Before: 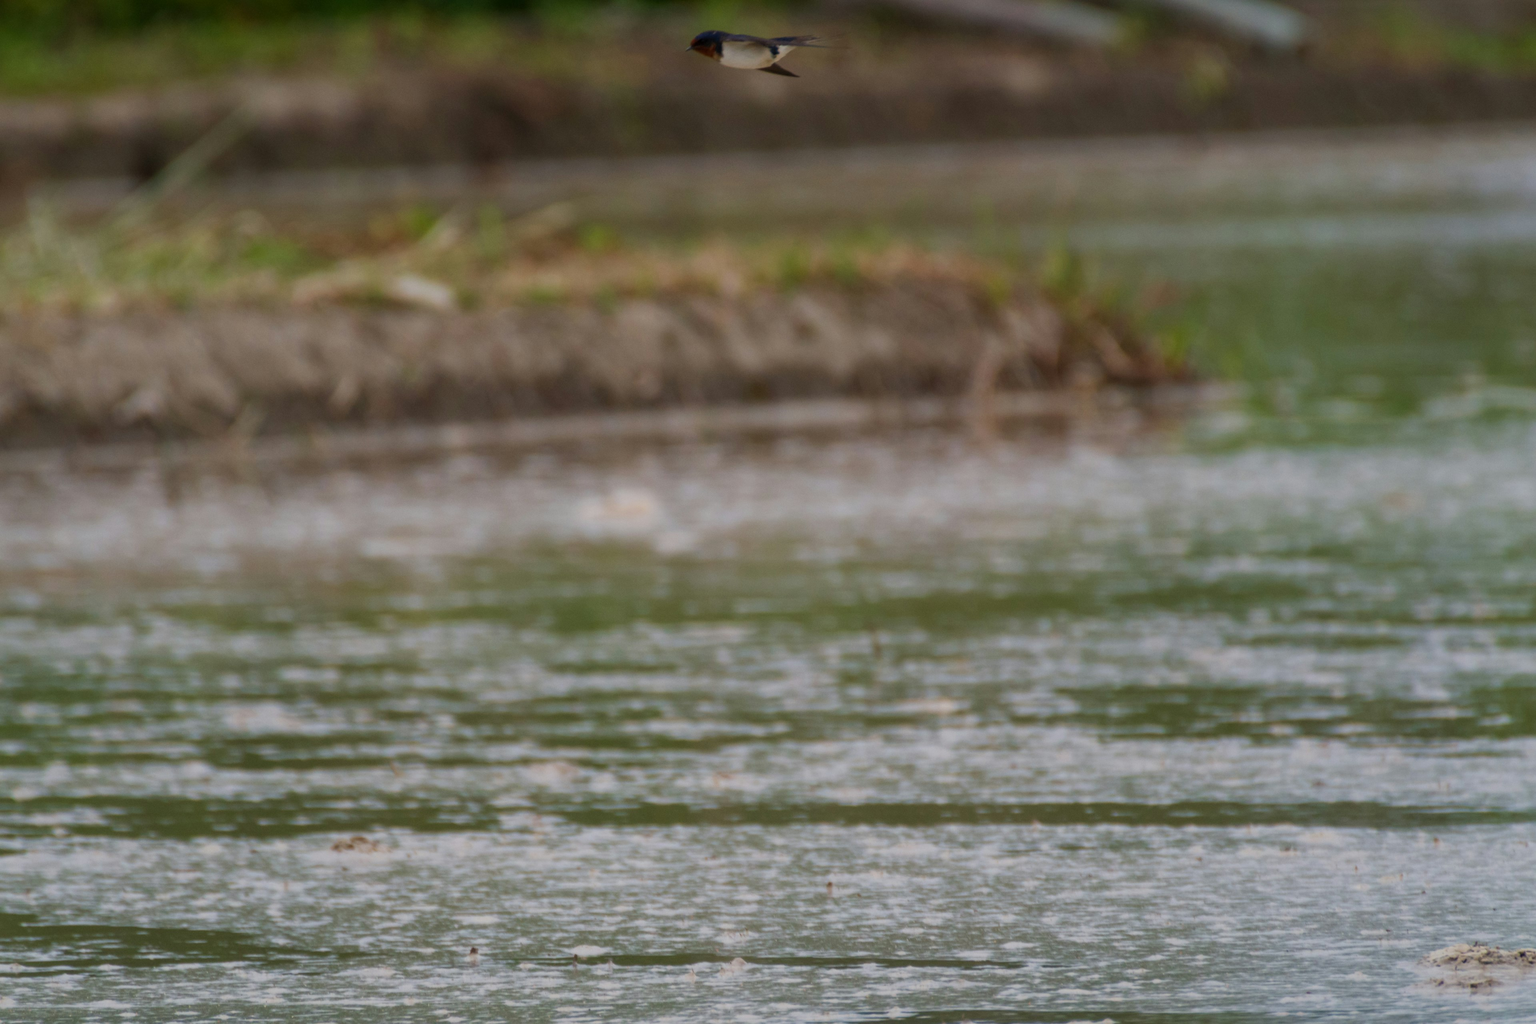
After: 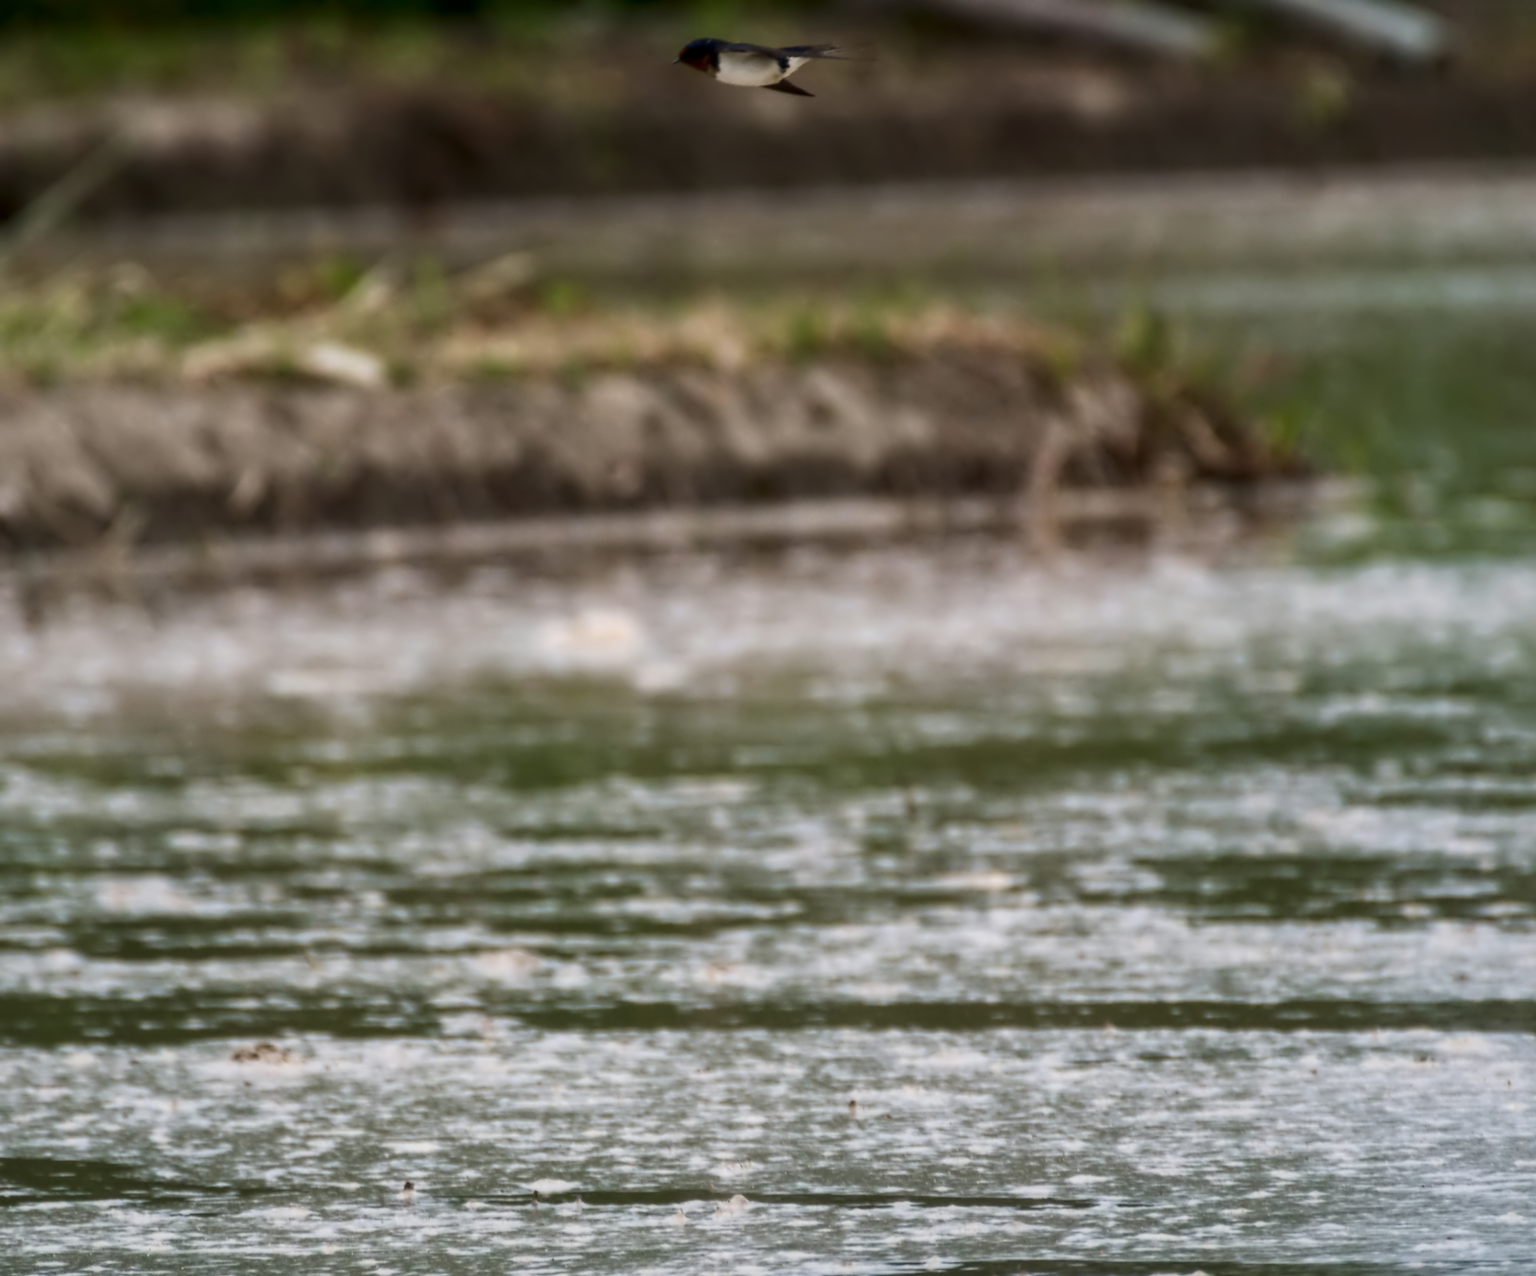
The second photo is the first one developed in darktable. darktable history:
shadows and highlights: shadows -20.31, white point adjustment -1.85, highlights -34.95
contrast equalizer: octaves 7, y [[0.5 ×6], [0.5 ×6], [0.5 ×6], [0, 0.033, 0.067, 0.1, 0.133, 0.167], [0, 0.05, 0.1, 0.15, 0.2, 0.25]]
tone equalizer: -8 EV -0.713 EV, -7 EV -0.737 EV, -6 EV -0.627 EV, -5 EV -0.412 EV, -3 EV 0.404 EV, -2 EV 0.6 EV, -1 EV 0.679 EV, +0 EV 0.724 EV, edges refinement/feathering 500, mask exposure compensation -1.57 EV, preserve details no
local contrast: on, module defaults
color zones: curves: ch0 [(0, 0.558) (0.143, 0.548) (0.286, 0.447) (0.429, 0.259) (0.571, 0.5) (0.714, 0.5) (0.857, 0.593) (1, 0.558)]; ch1 [(0, 0.543) (0.01, 0.544) (0.12, 0.492) (0.248, 0.458) (0.5, 0.534) (0.748, 0.5) (0.99, 0.469) (1, 0.543)]; ch2 [(0, 0.507) (0.143, 0.522) (0.286, 0.505) (0.429, 0.5) (0.571, 0.5) (0.714, 0.5) (0.857, 0.5) (1, 0.507)]
crop and rotate: left 9.543%, right 10.251%
